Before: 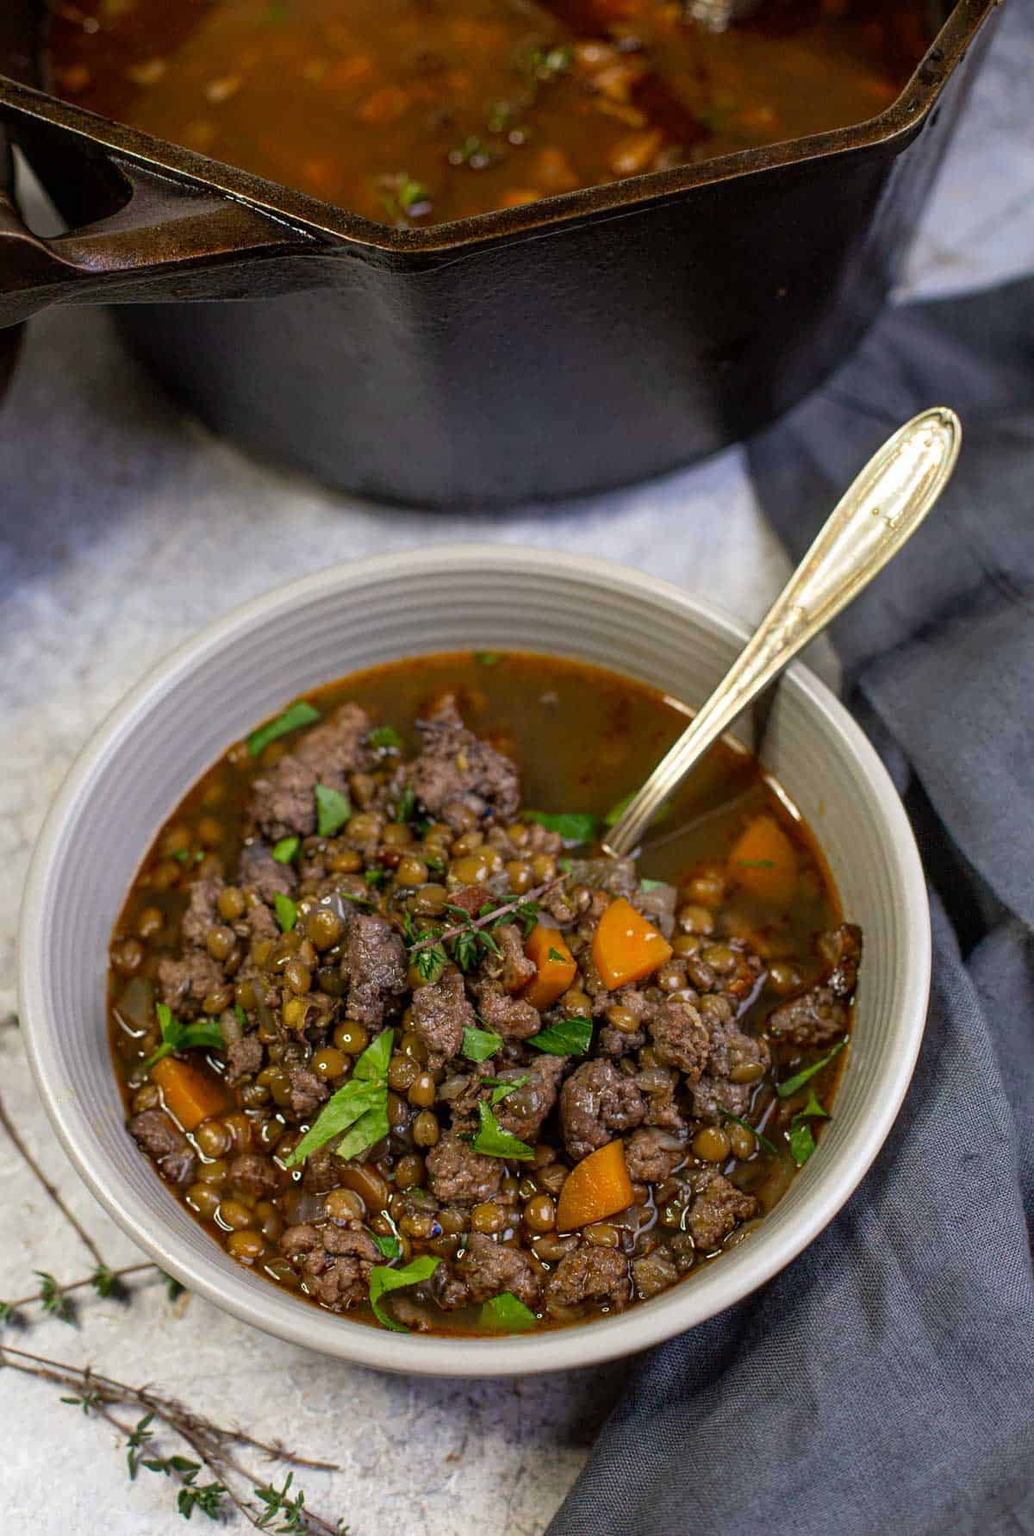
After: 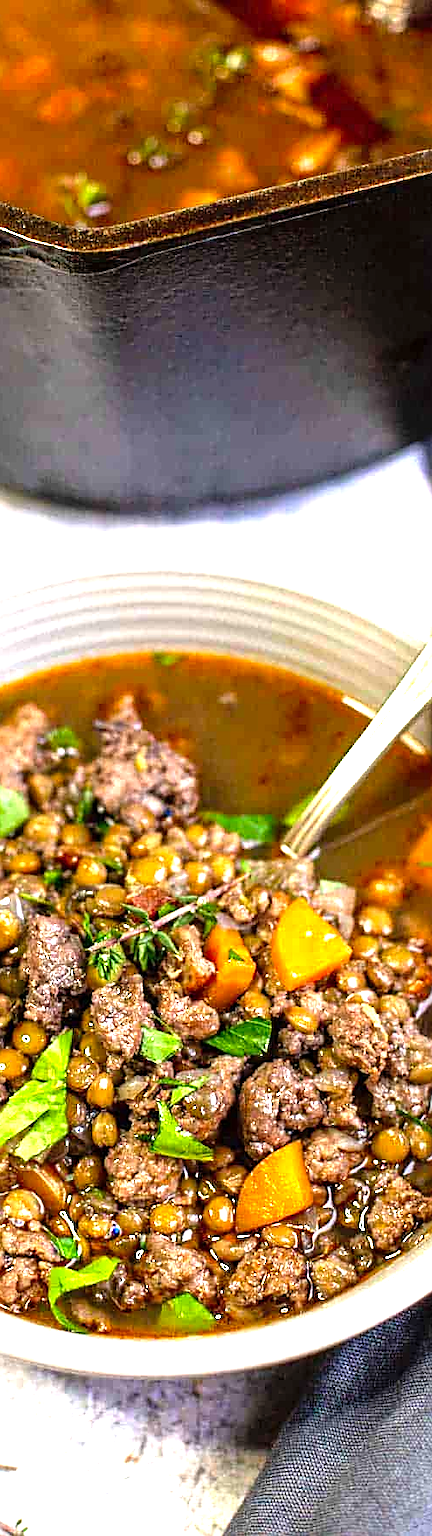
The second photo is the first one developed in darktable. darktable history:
levels: levels [0, 0.281, 0.562]
sharpen: on, module defaults
crop: left 31.139%, right 27.099%
